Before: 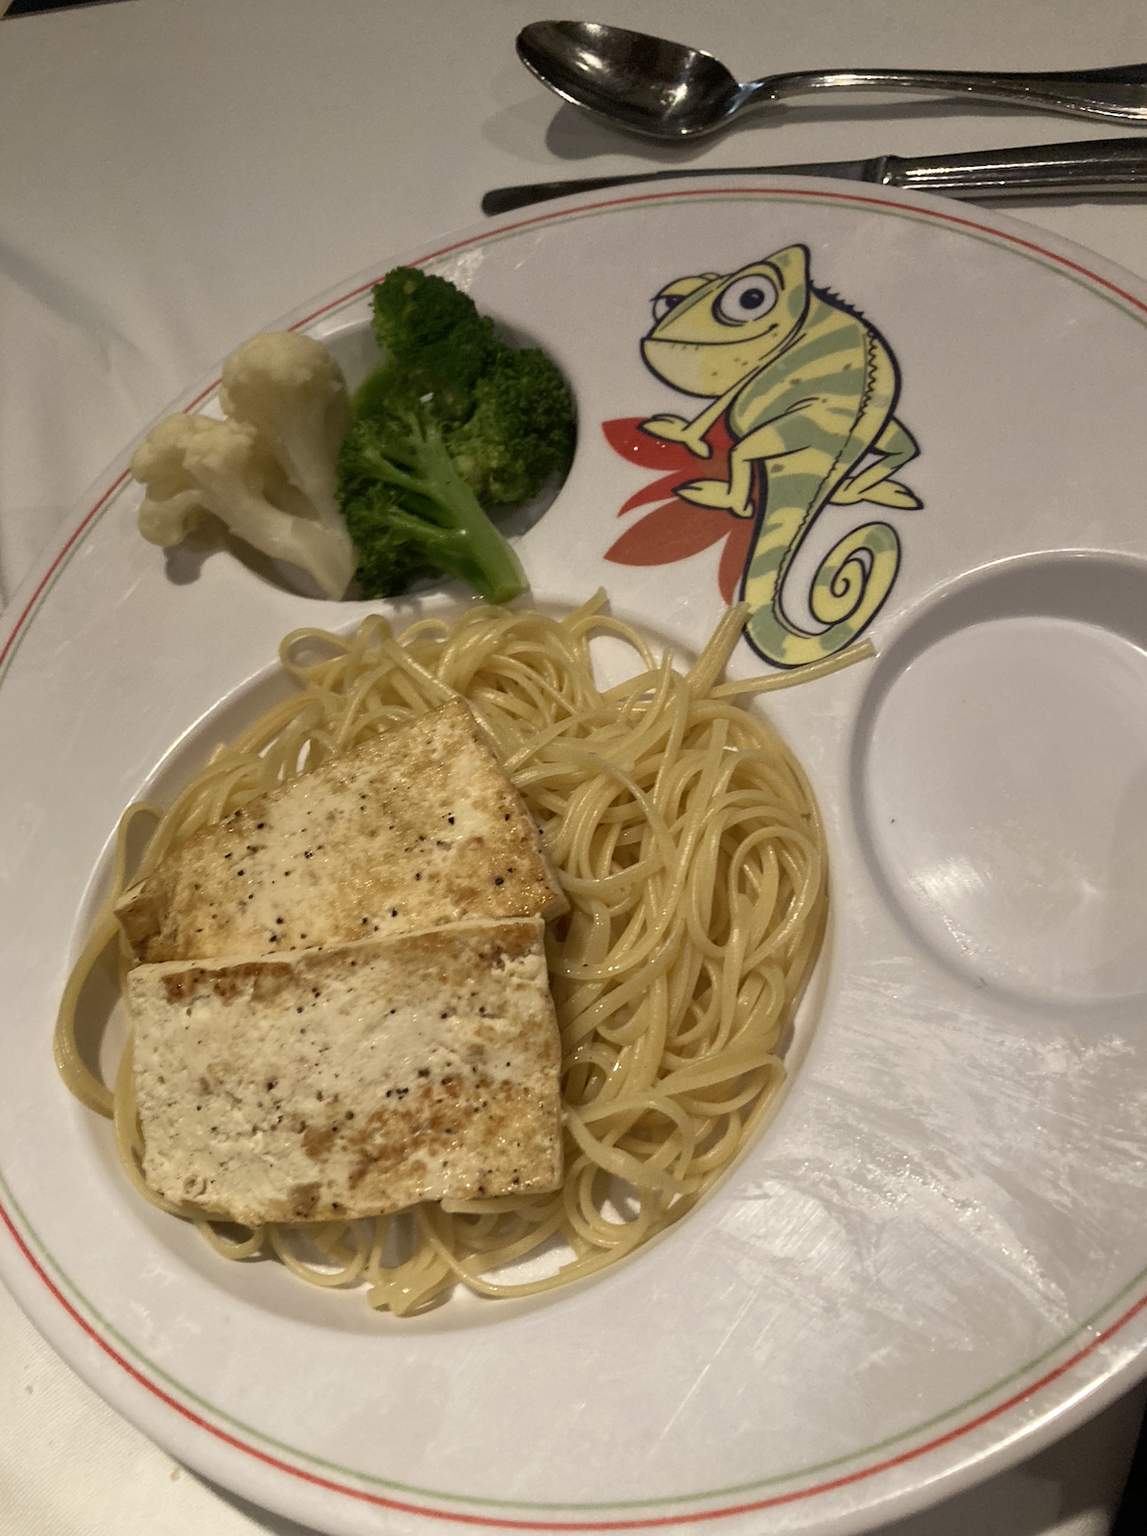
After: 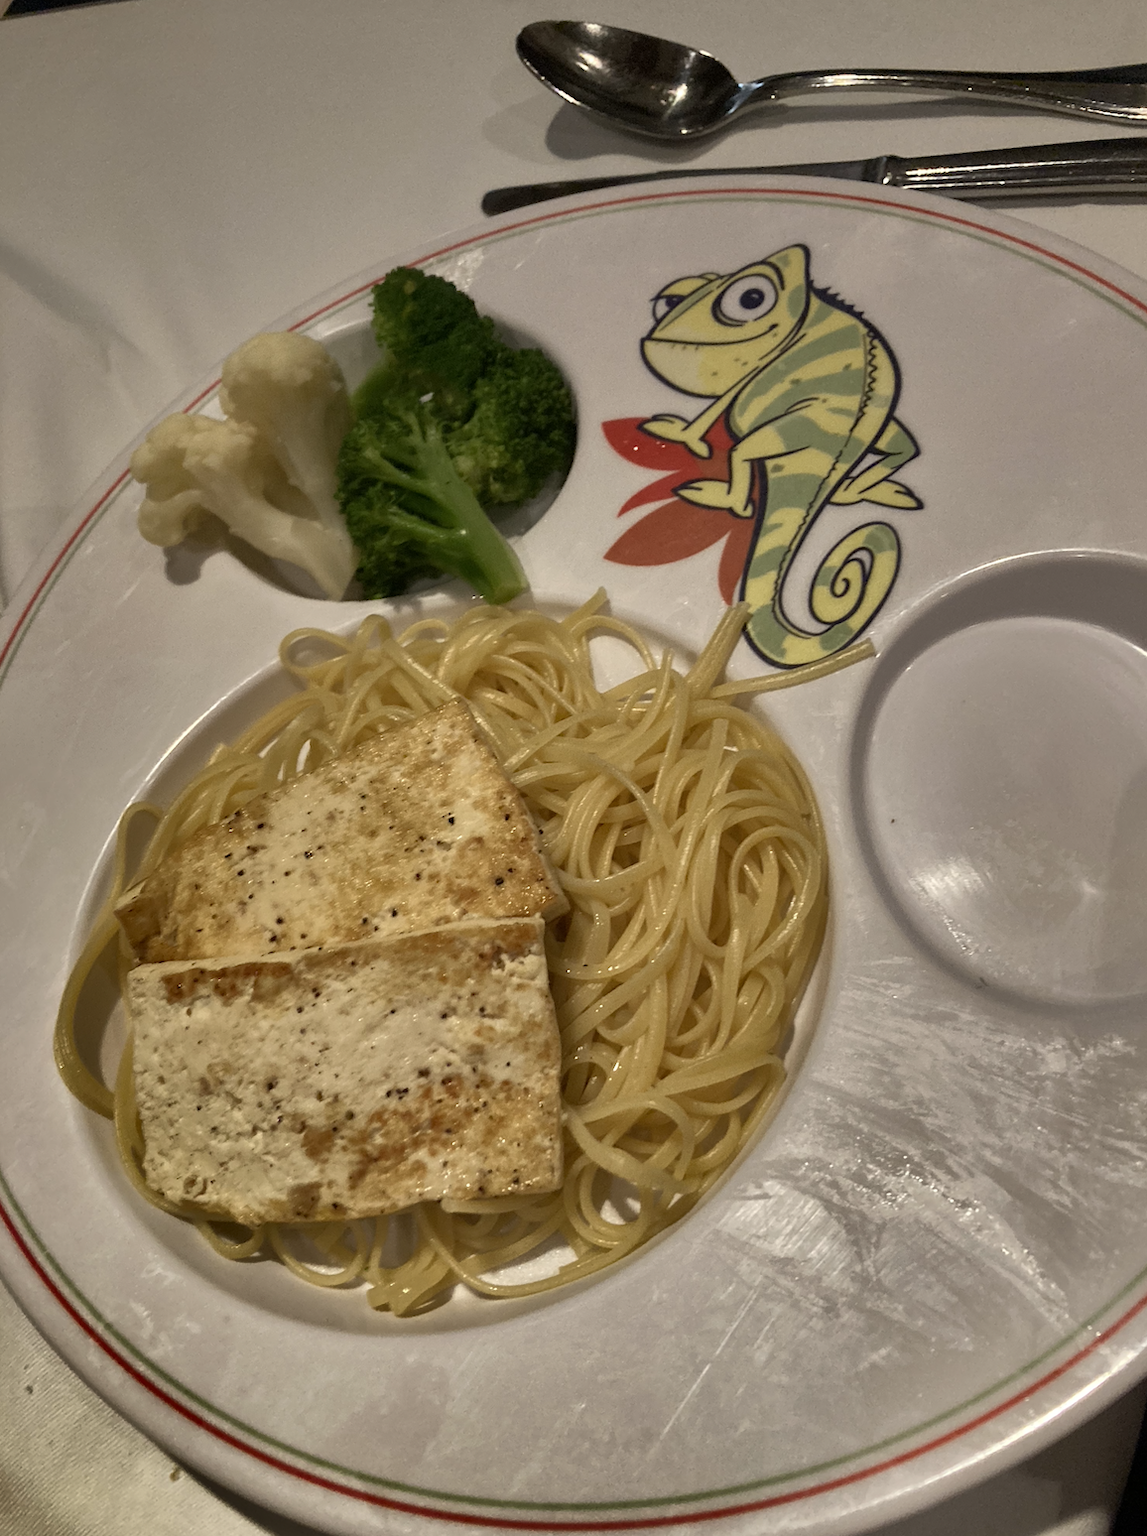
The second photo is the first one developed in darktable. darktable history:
shadows and highlights: shadows 20.75, highlights -82.64, soften with gaussian
